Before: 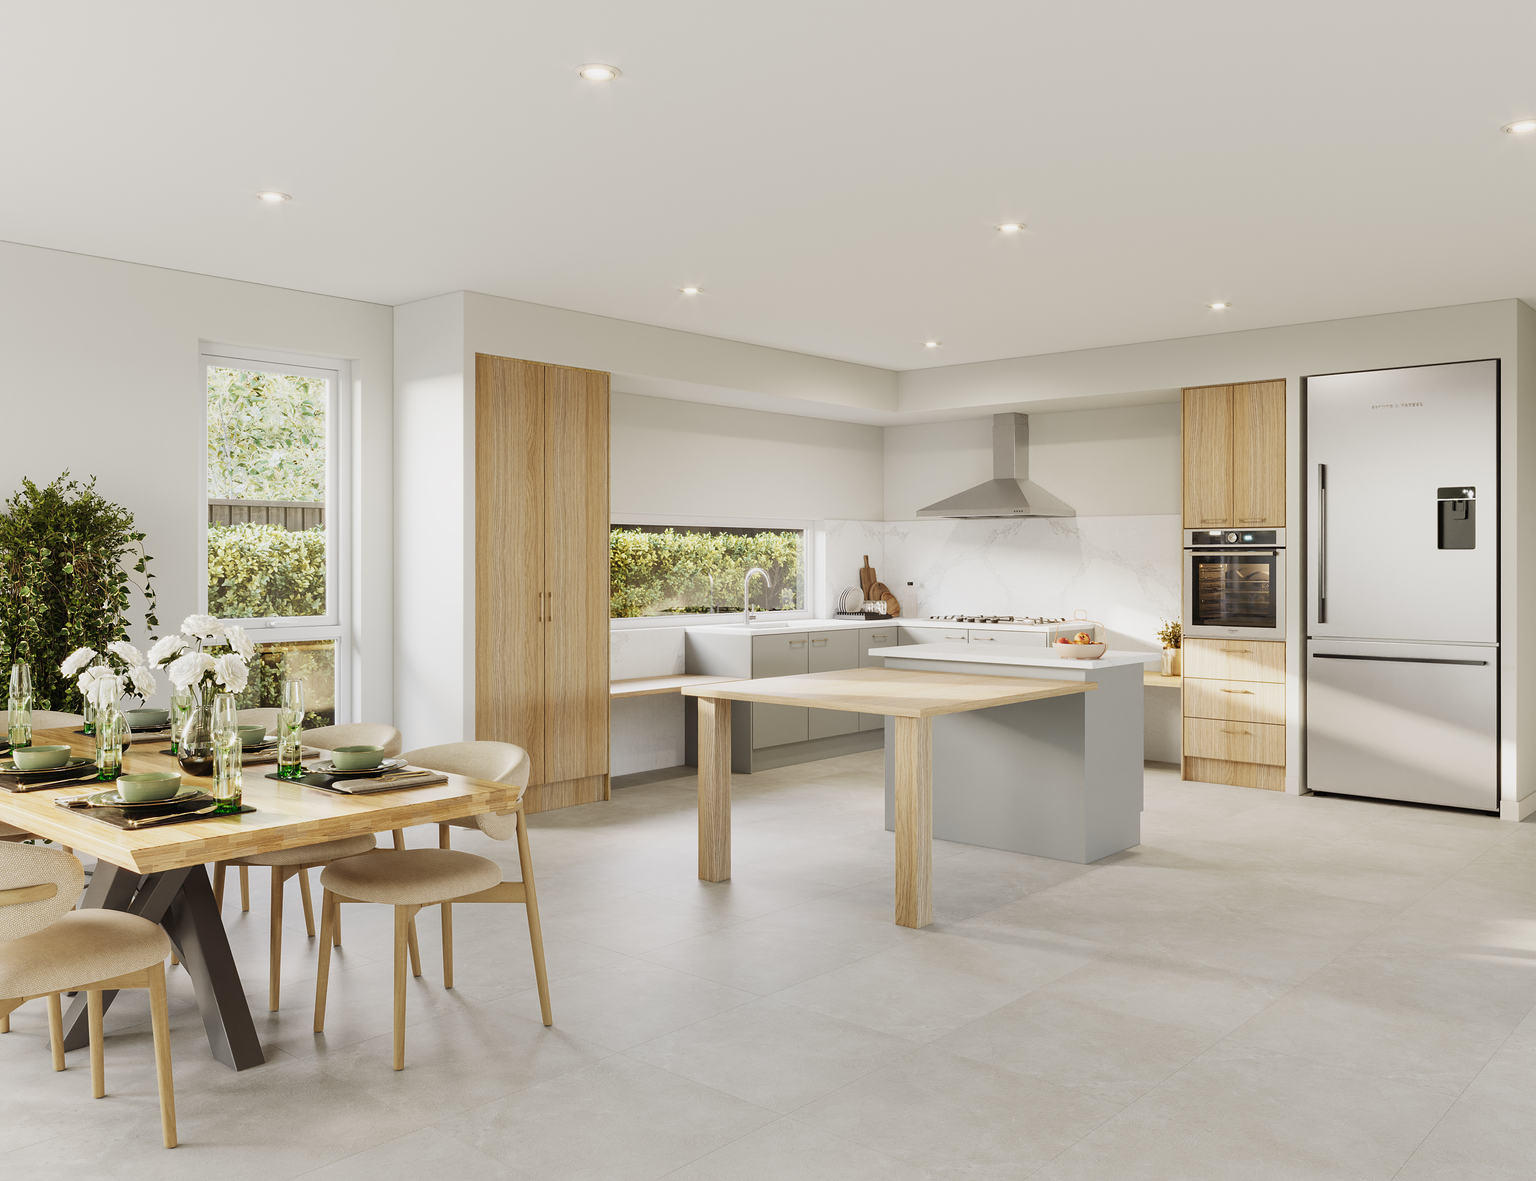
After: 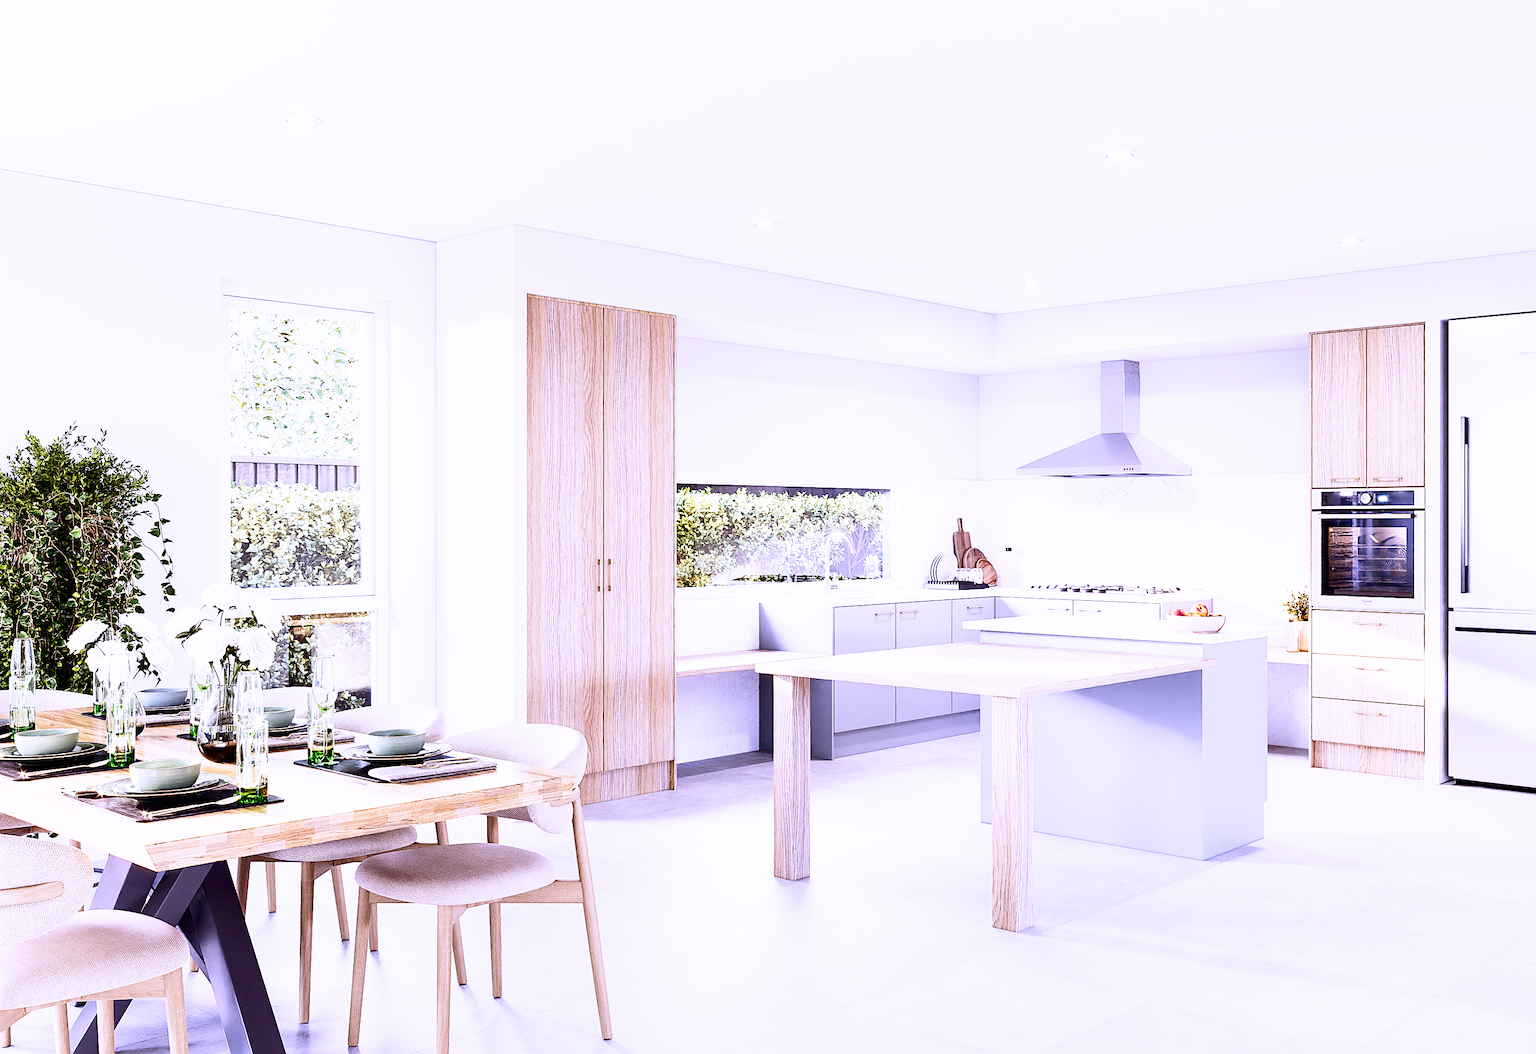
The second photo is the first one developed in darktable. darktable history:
white balance: red 0.98, blue 1.61
contrast brightness saturation: contrast 0.2, brightness -0.11, saturation 0.1
sharpen: amount 0.575
crop: top 7.49%, right 9.717%, bottom 11.943%
base curve: curves: ch0 [(0, 0) (0.012, 0.01) (0.073, 0.168) (0.31, 0.711) (0.645, 0.957) (1, 1)], preserve colors none
exposure: black level correction 0.001, compensate highlight preservation false
